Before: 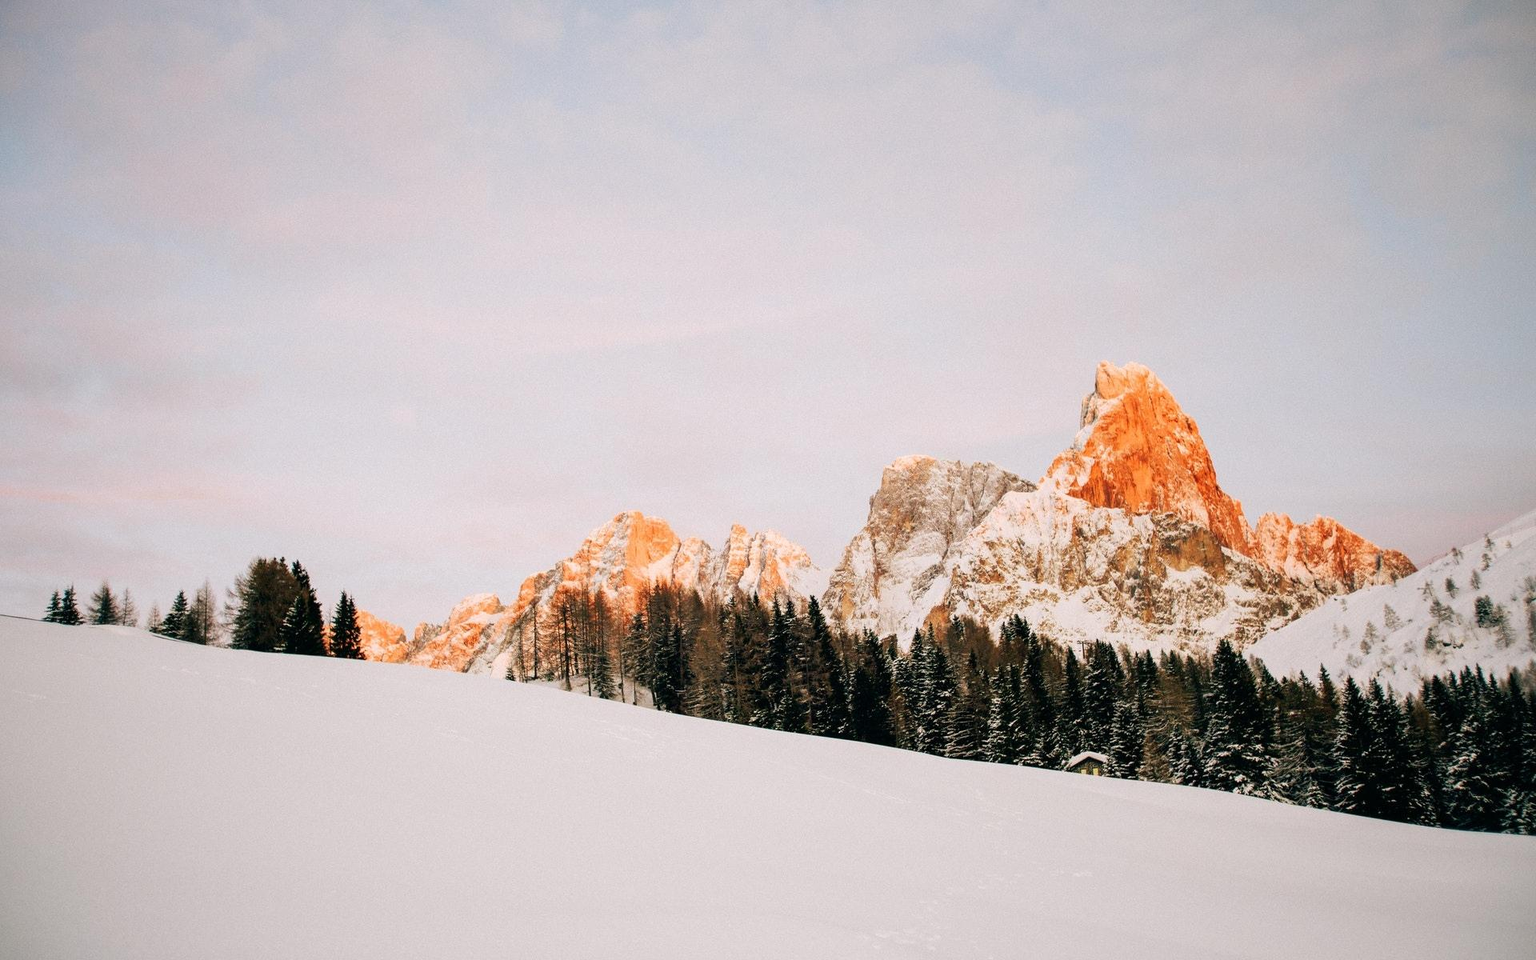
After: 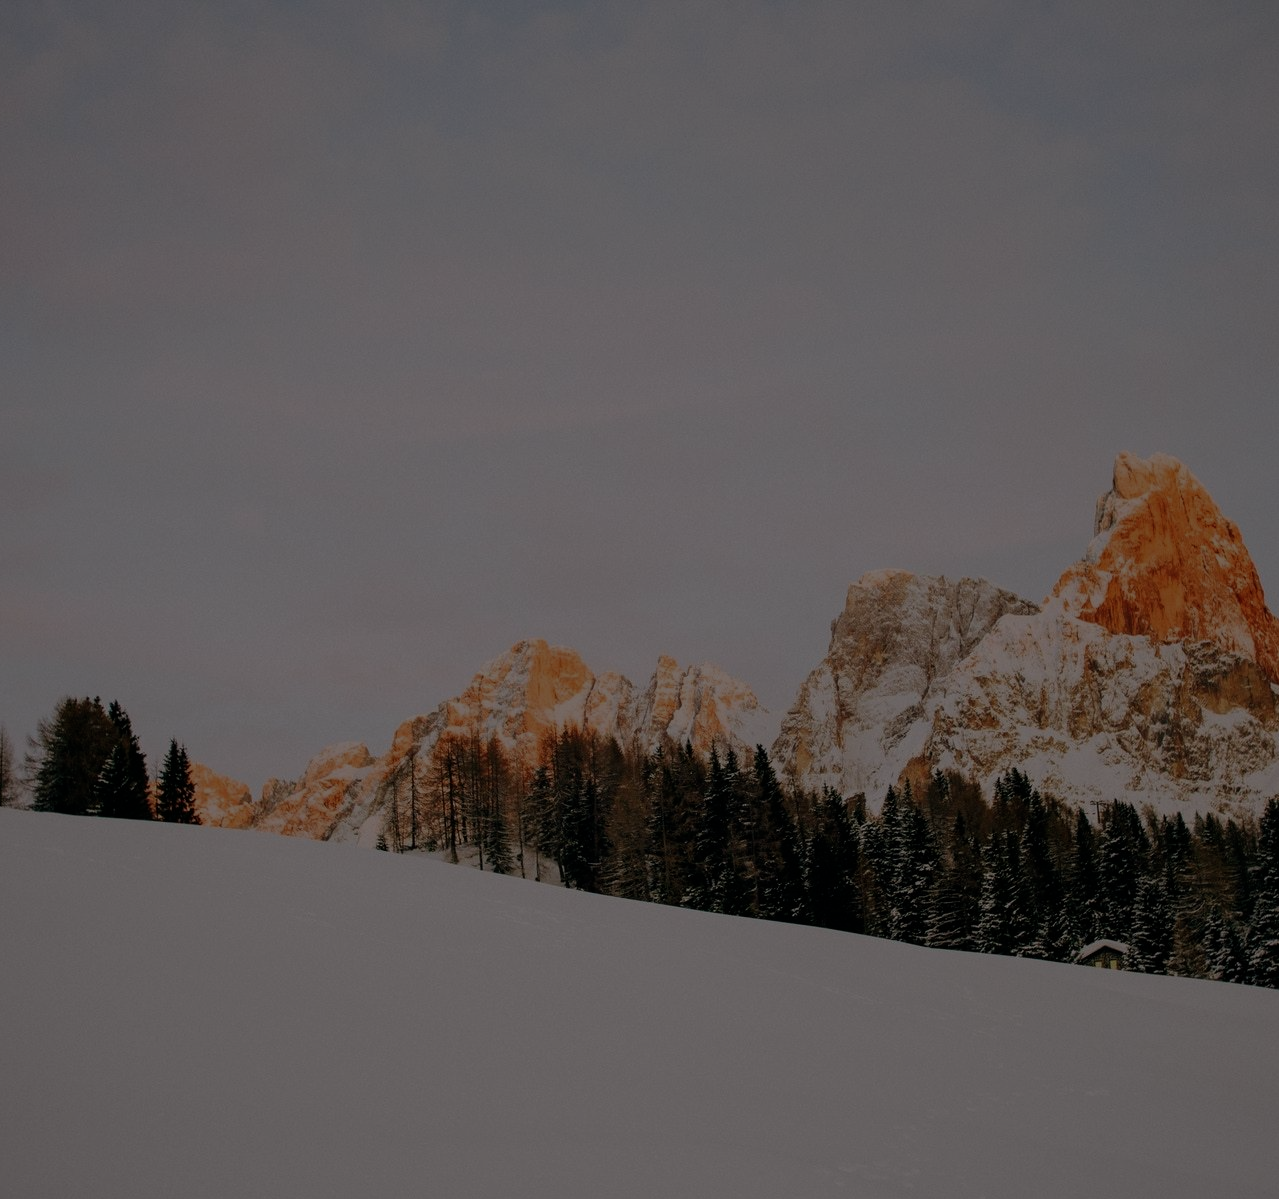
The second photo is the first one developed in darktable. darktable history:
crop and rotate: left 13.342%, right 19.991%
color balance rgb: on, module defaults
exposure: exposure -2.446 EV, compensate highlight preservation false
